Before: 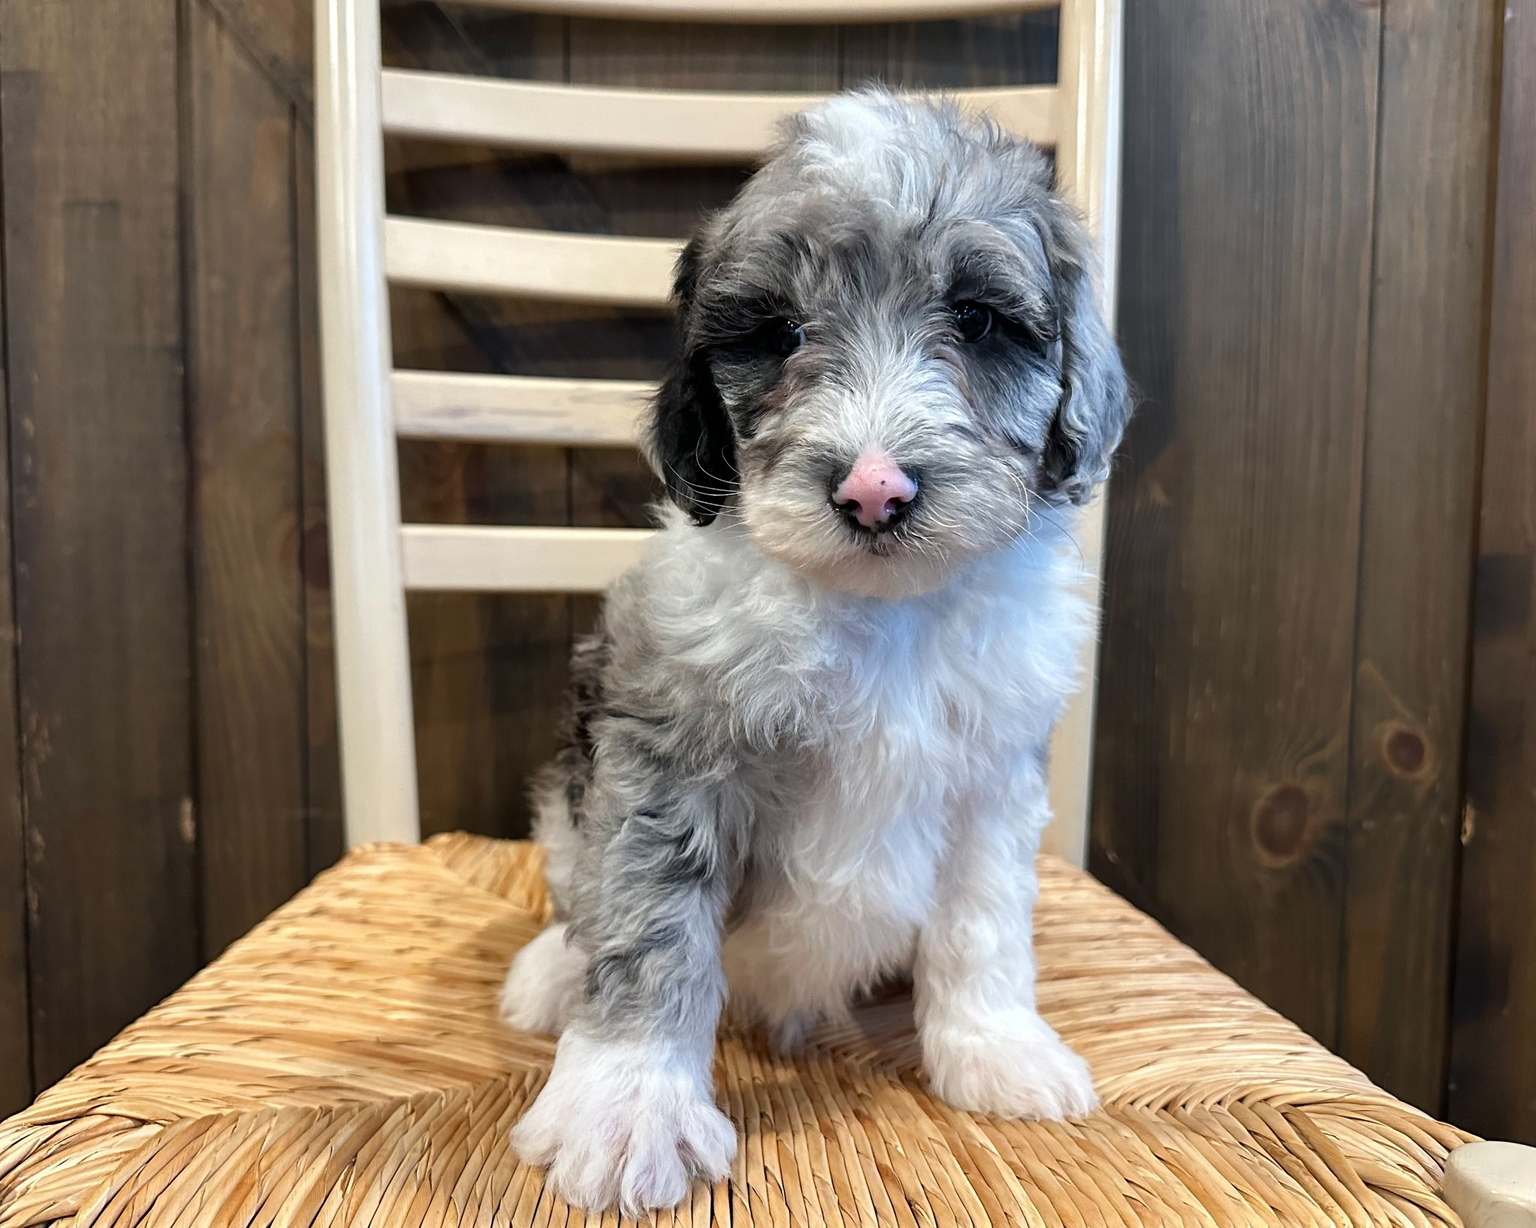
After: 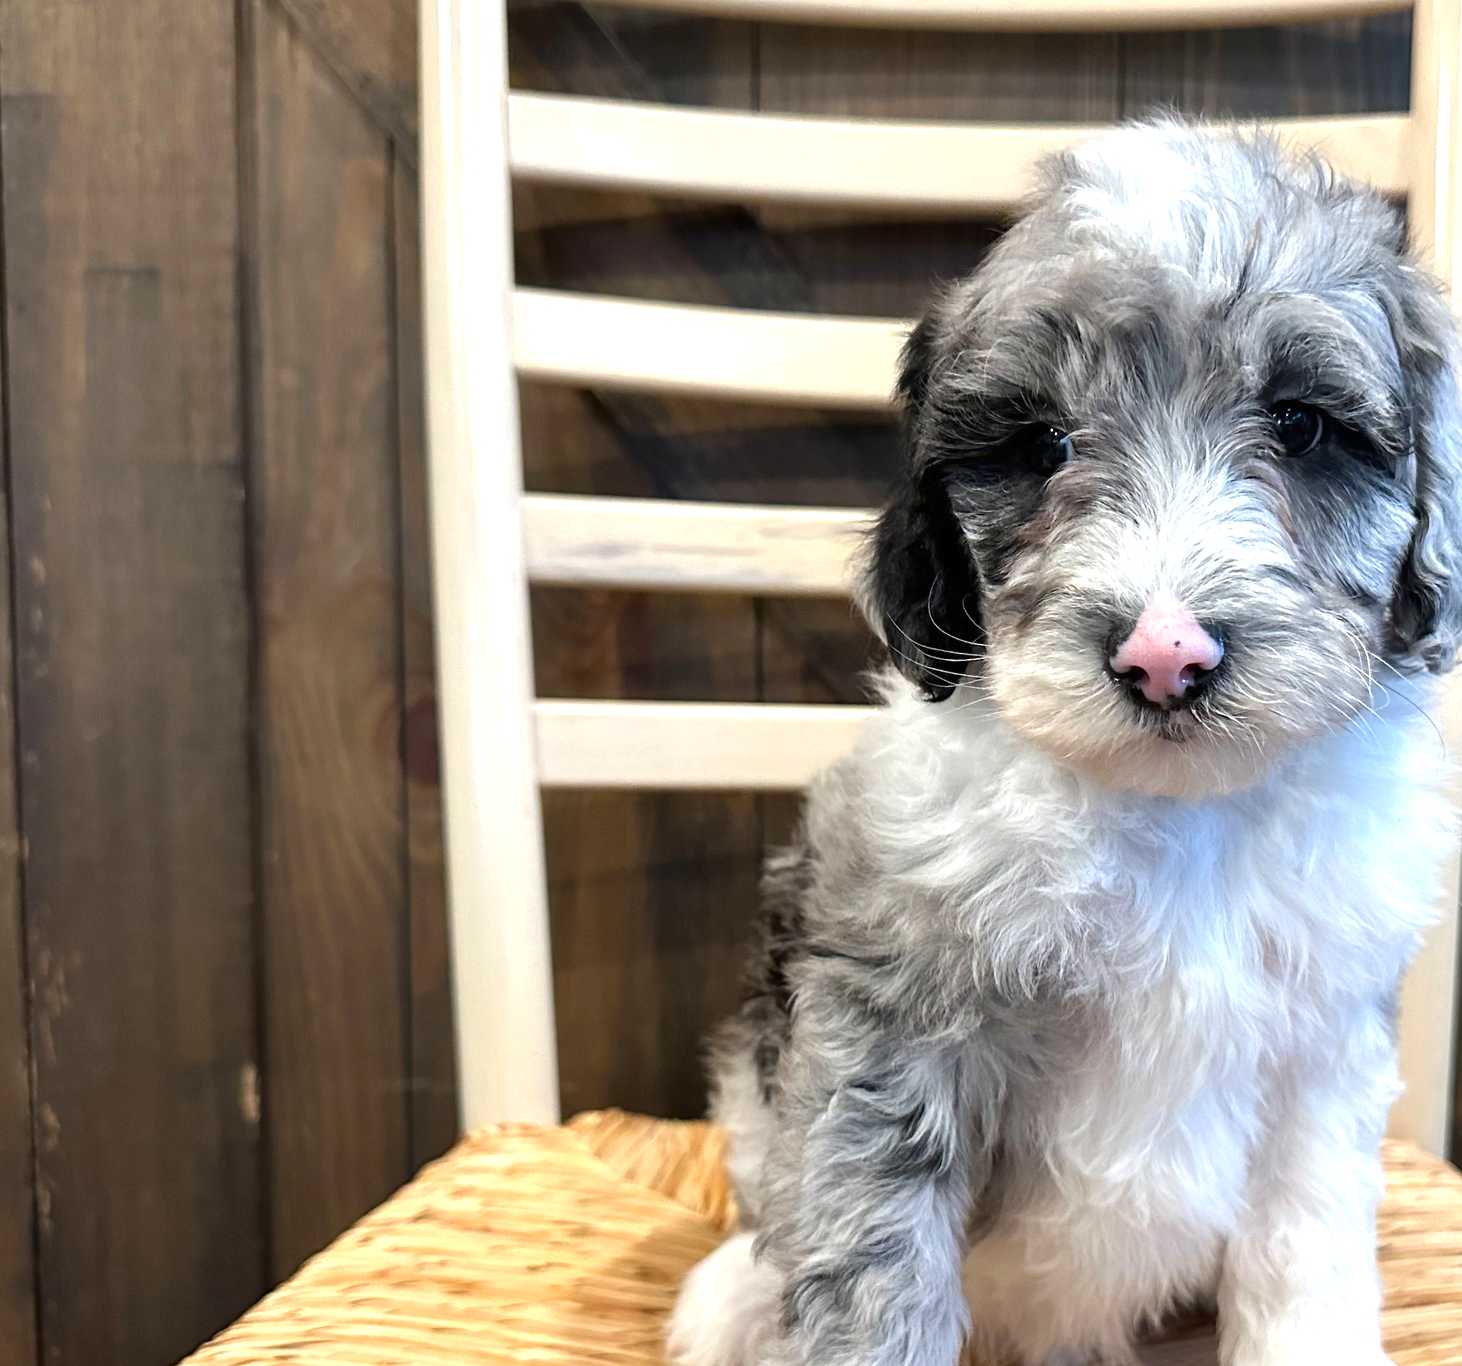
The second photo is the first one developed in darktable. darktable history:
crop: right 28.594%, bottom 16.552%
exposure: black level correction 0, exposure 0.499 EV, compensate highlight preservation false
